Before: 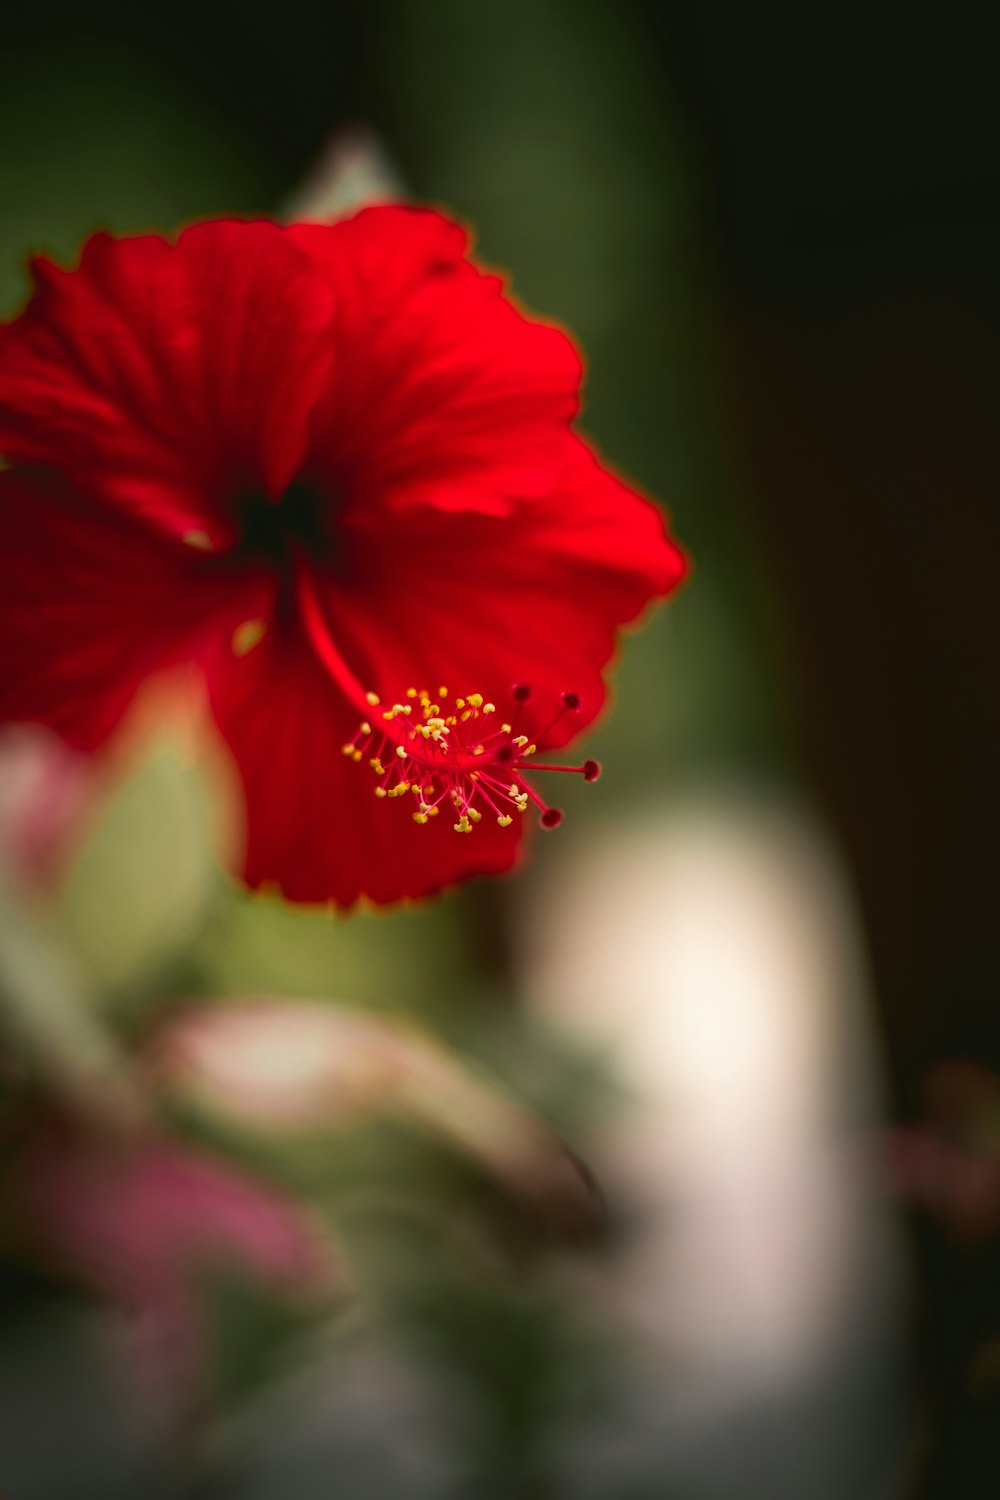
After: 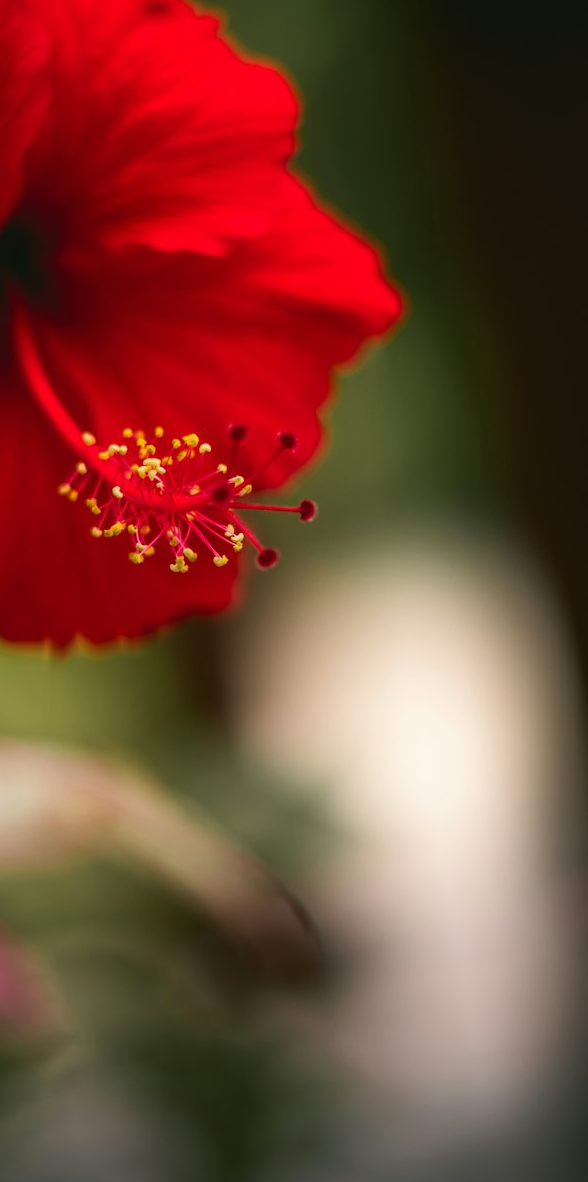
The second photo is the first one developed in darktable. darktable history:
crop and rotate: left 28.46%, top 17.363%, right 12.669%, bottom 3.785%
